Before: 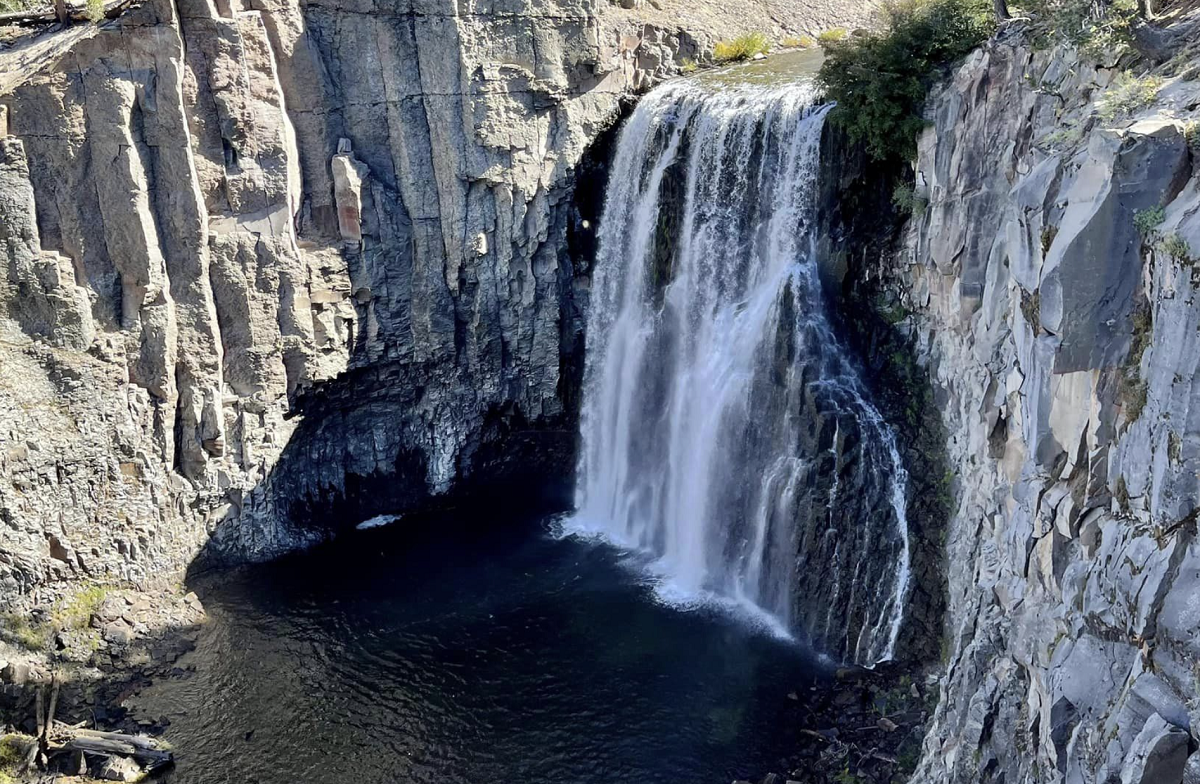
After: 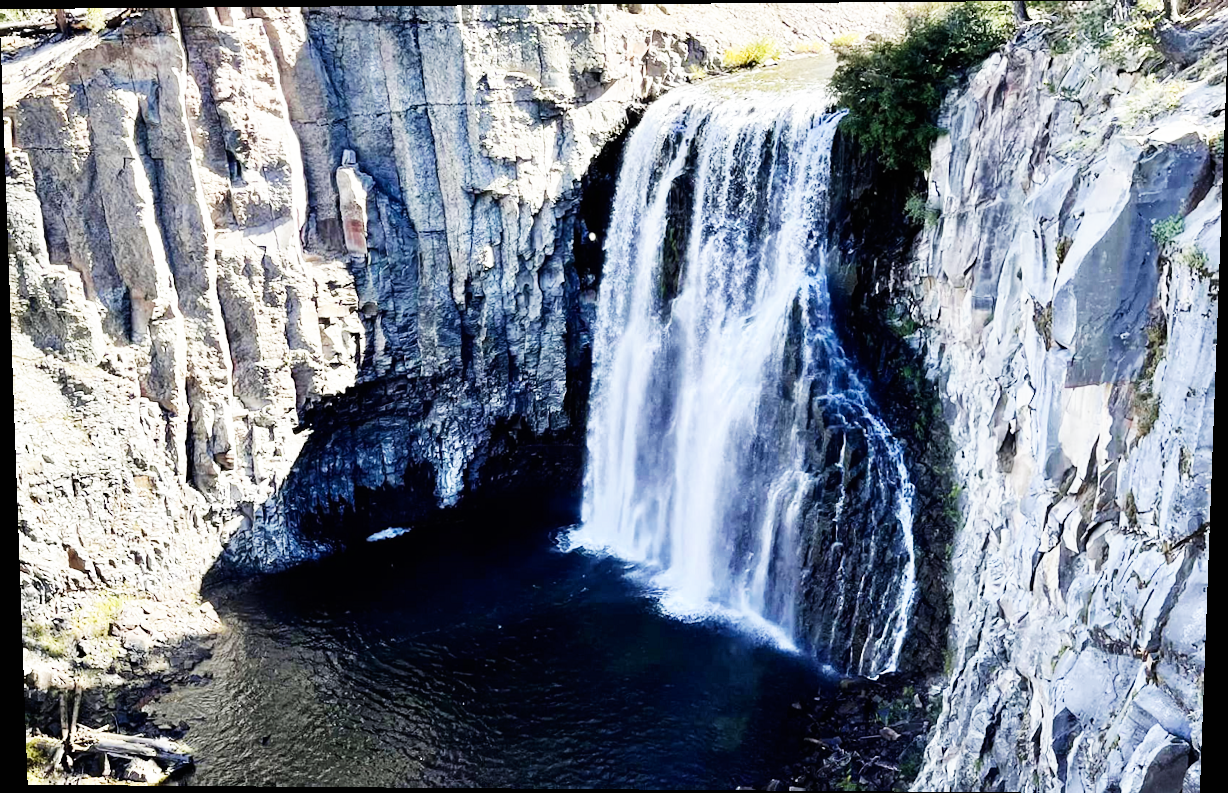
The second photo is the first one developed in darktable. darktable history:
base curve: curves: ch0 [(0, 0) (0.007, 0.004) (0.027, 0.03) (0.046, 0.07) (0.207, 0.54) (0.442, 0.872) (0.673, 0.972) (1, 1)], preserve colors none
rotate and perspective: lens shift (vertical) 0.048, lens shift (horizontal) -0.024, automatic cropping off
